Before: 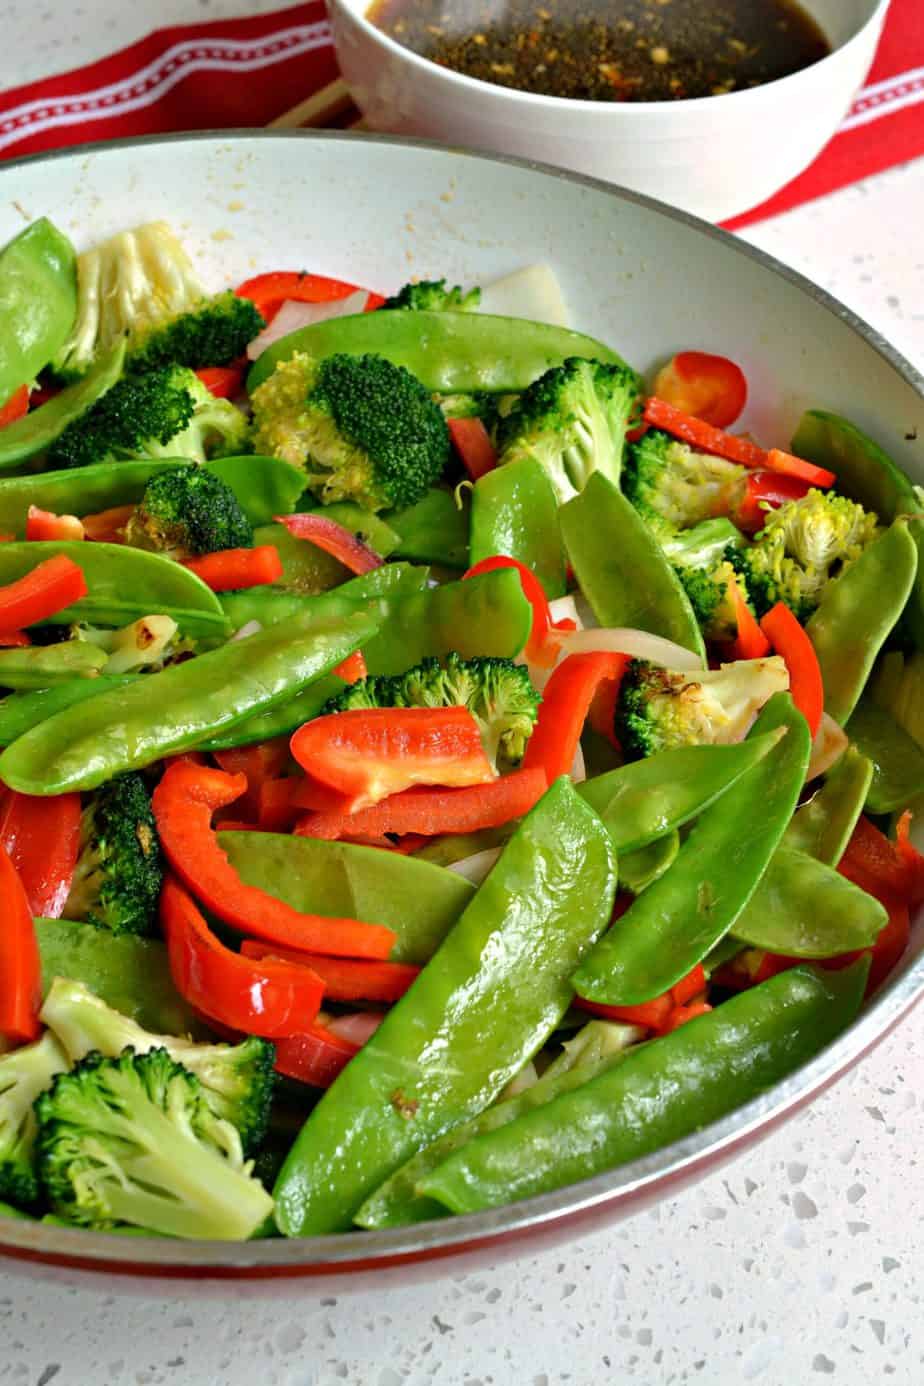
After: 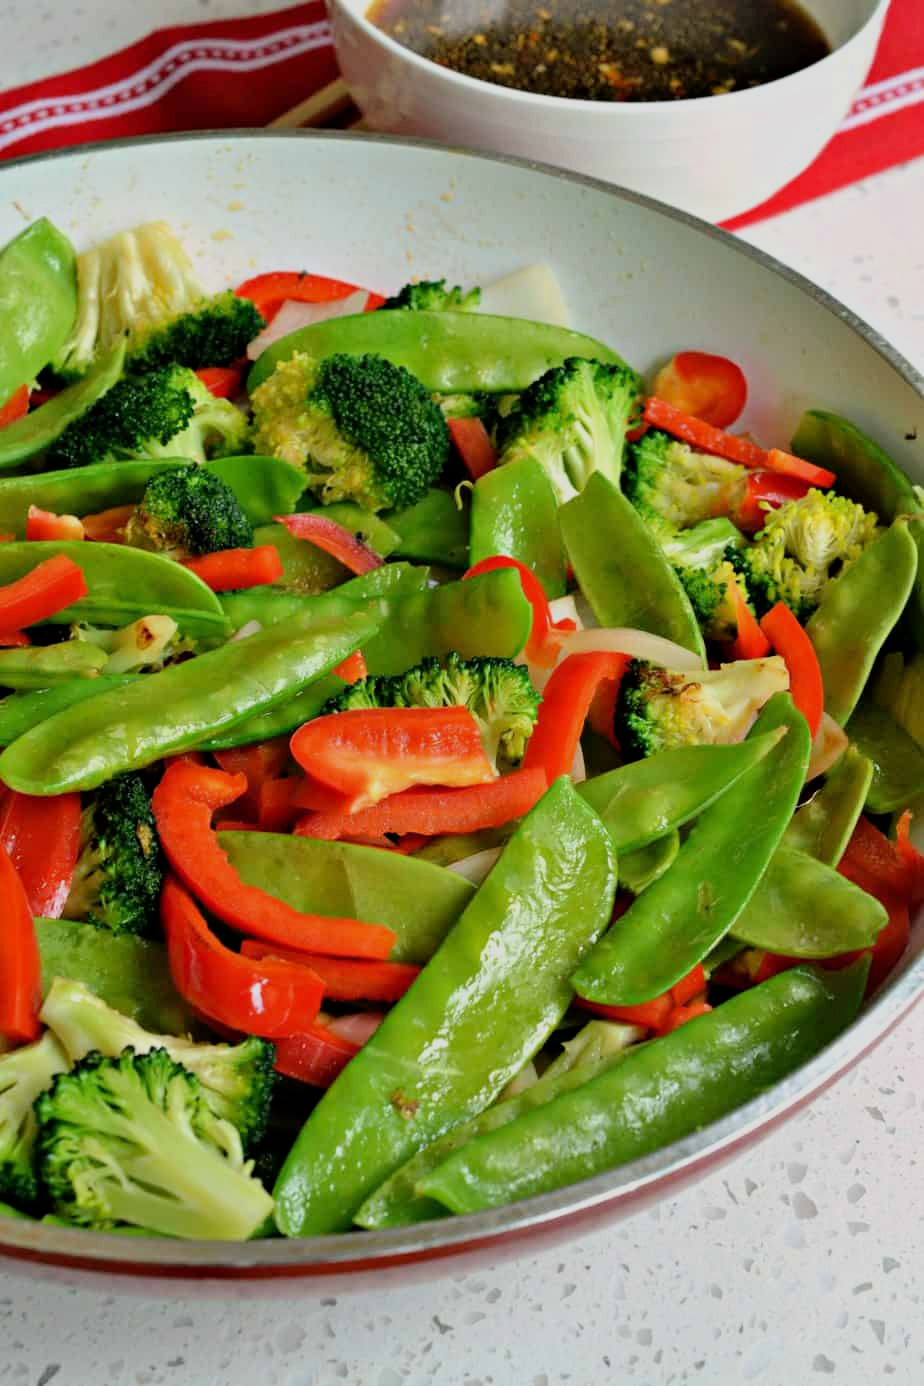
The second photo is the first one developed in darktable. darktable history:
filmic rgb: black relative exposure -8.02 EV, white relative exposure 3.83 EV, hardness 4.31, color science v6 (2022)
